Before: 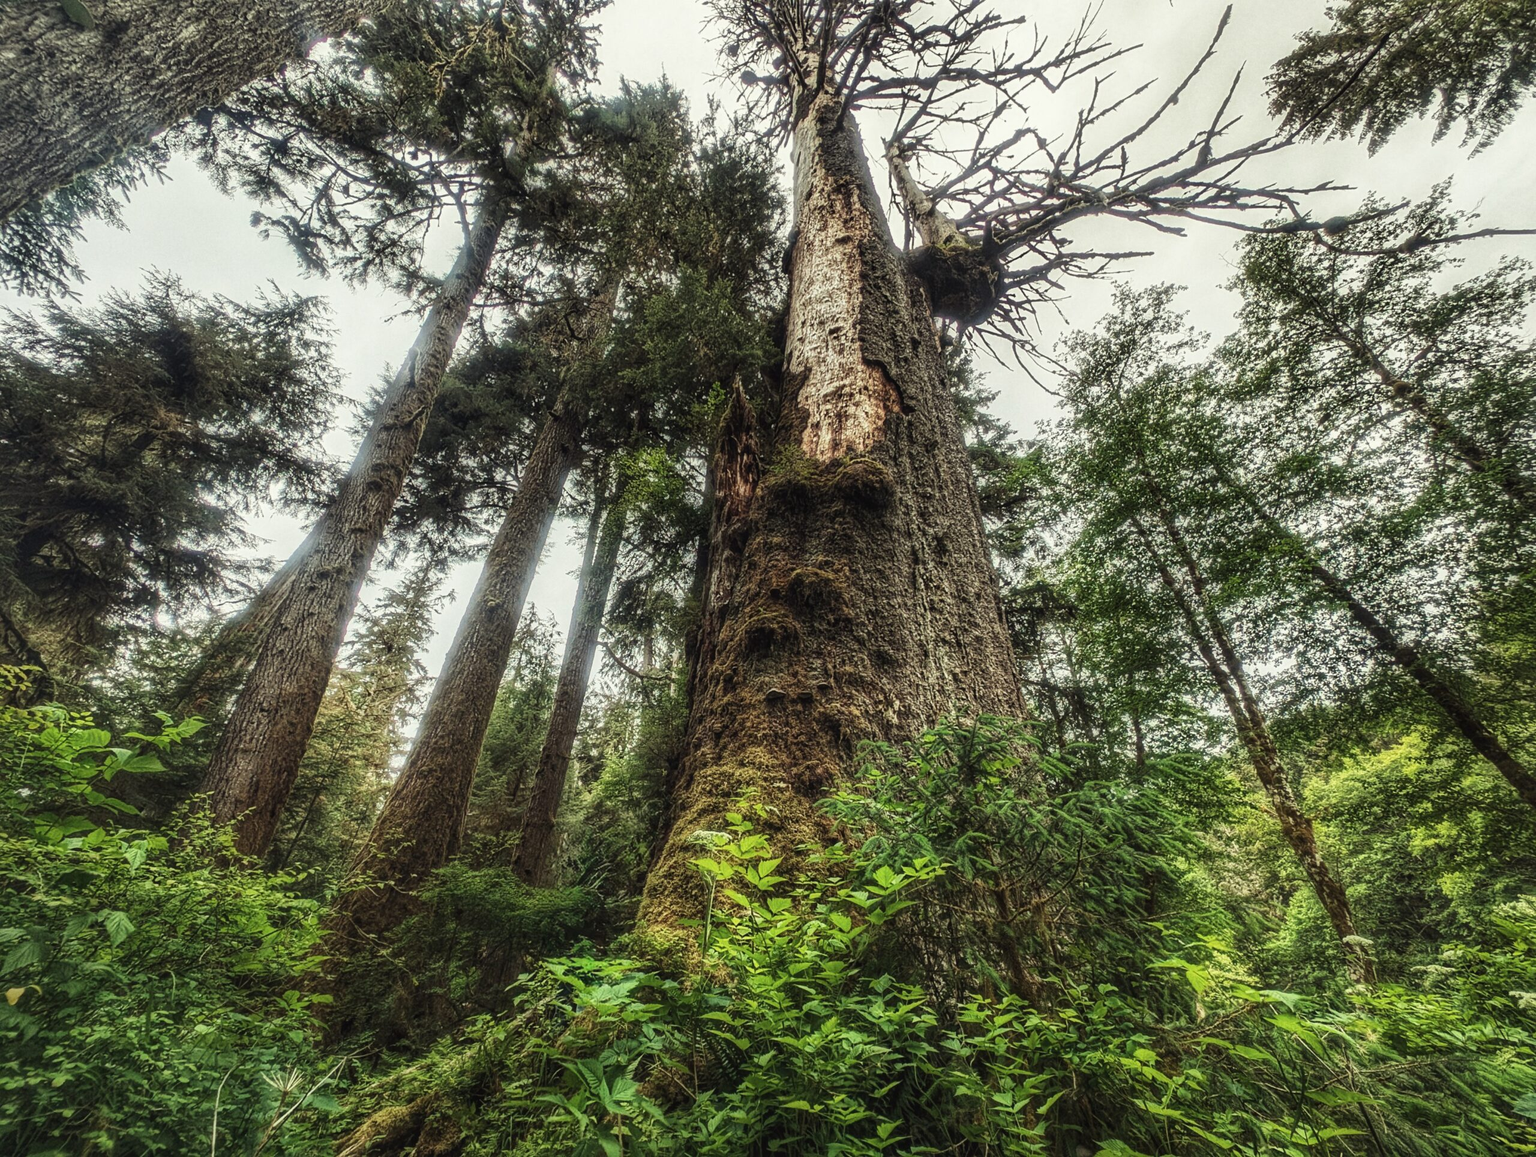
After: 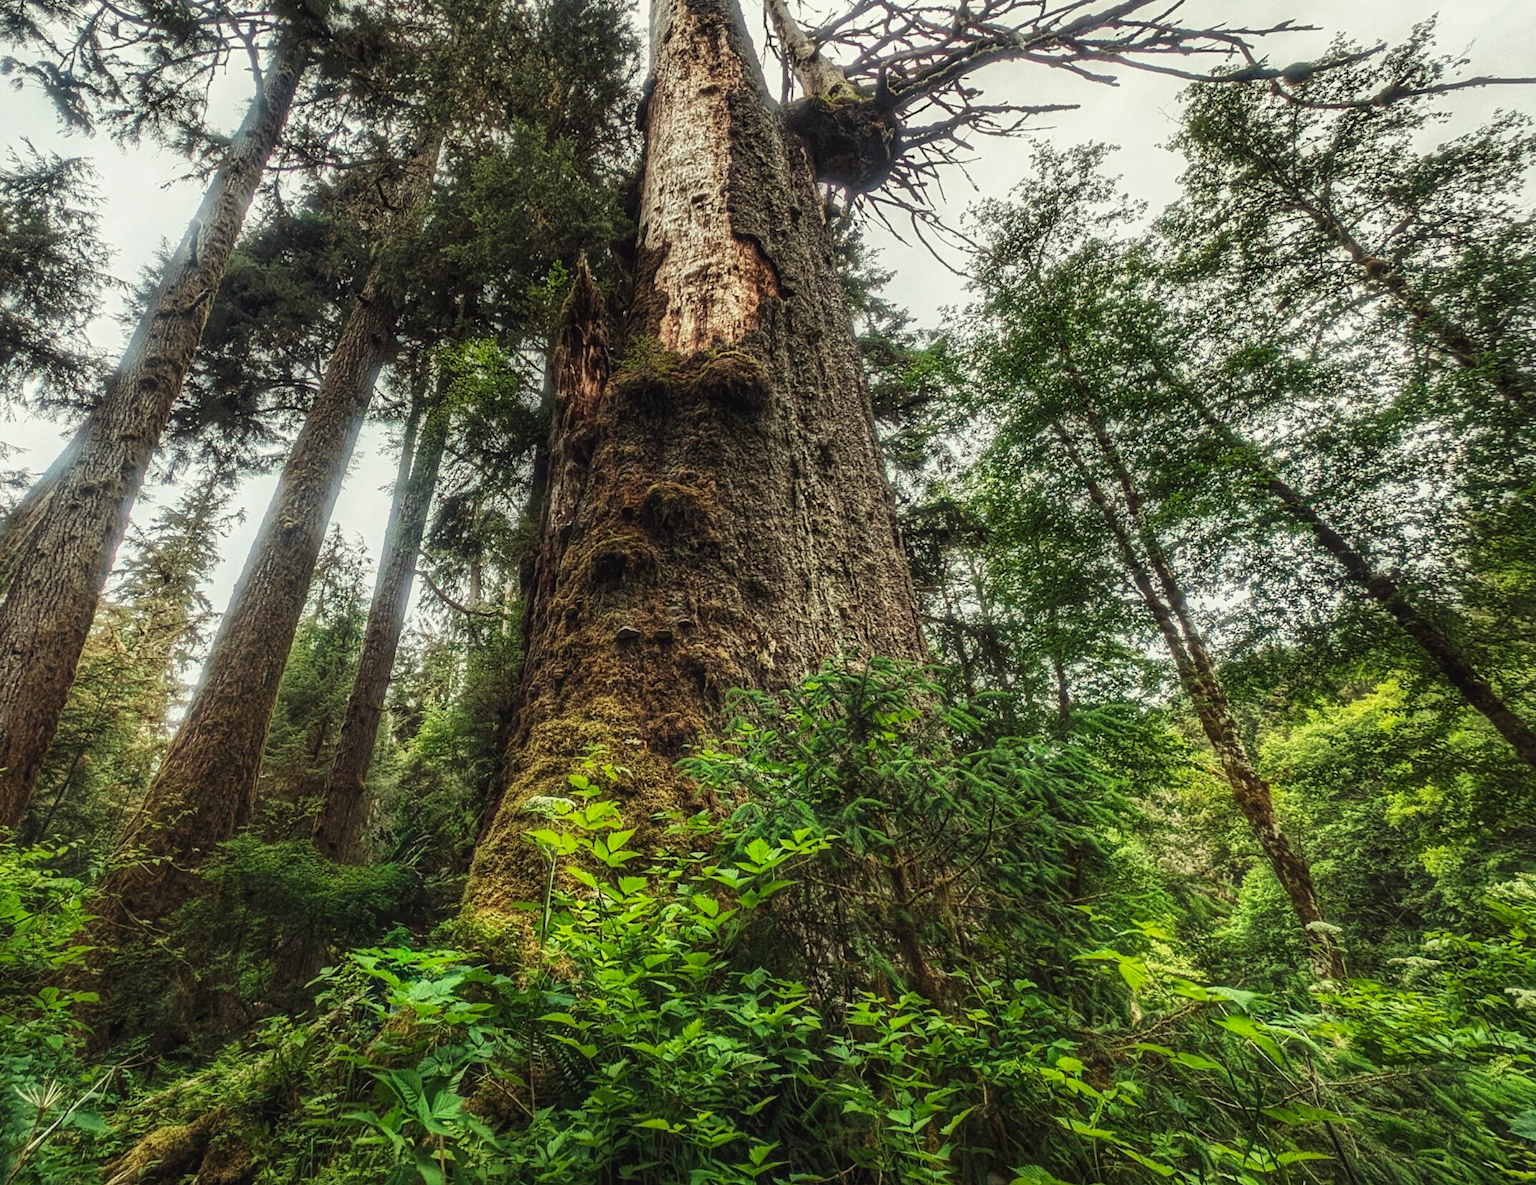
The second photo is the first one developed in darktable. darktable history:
crop: left 16.315%, top 14.246%
white balance: red 1, blue 1
